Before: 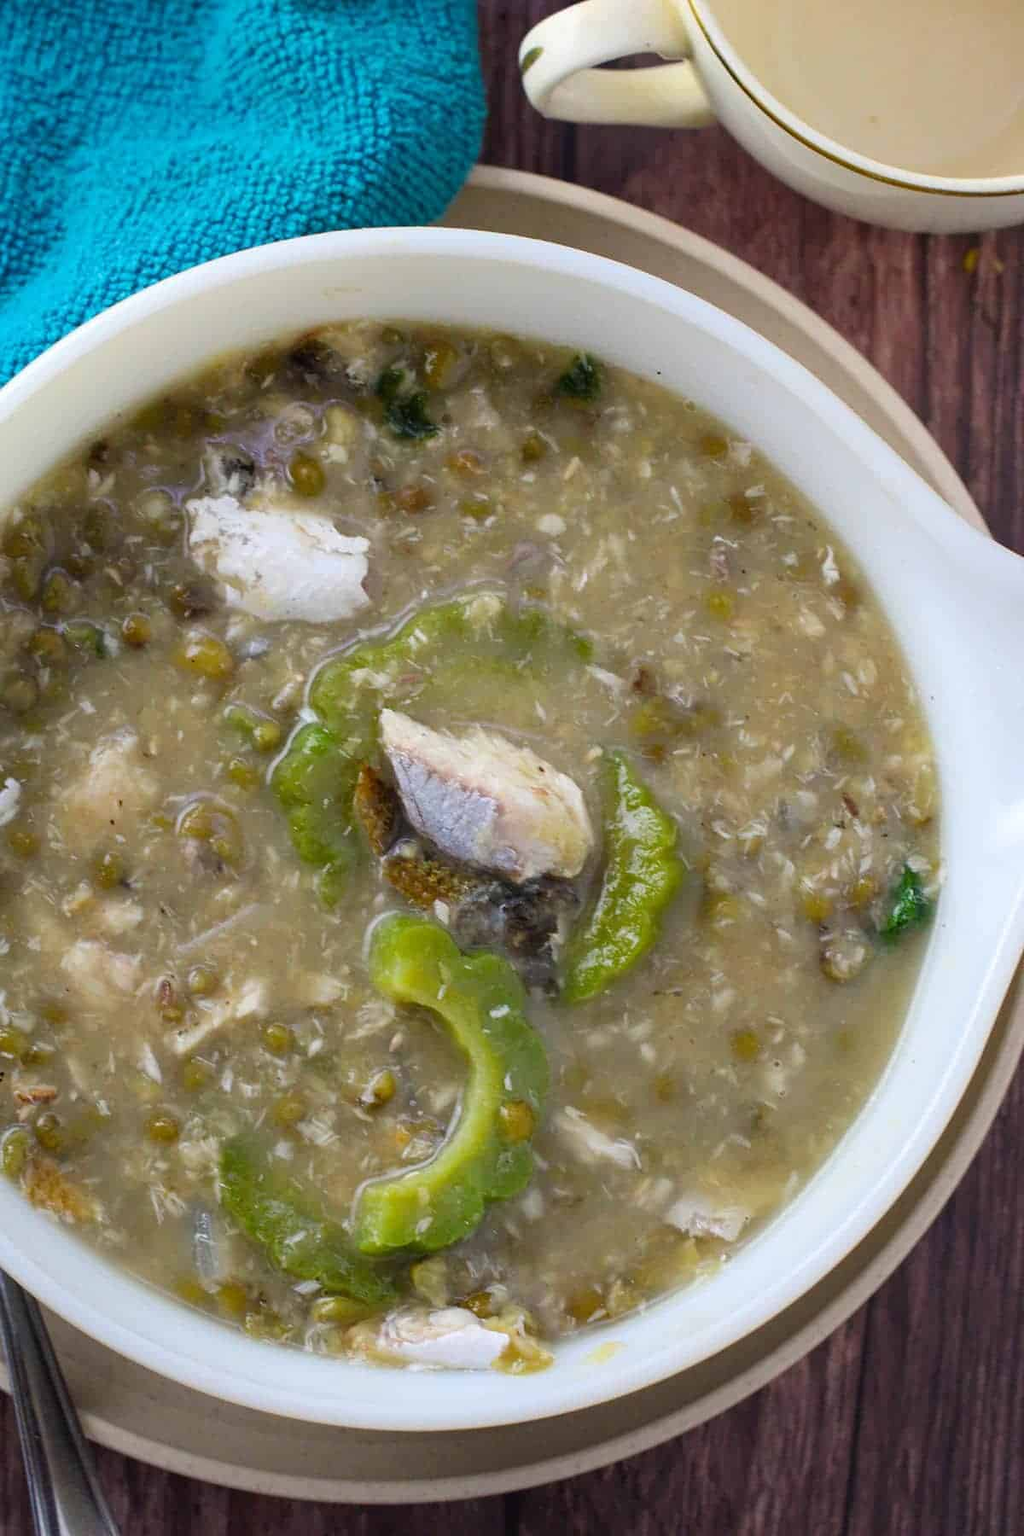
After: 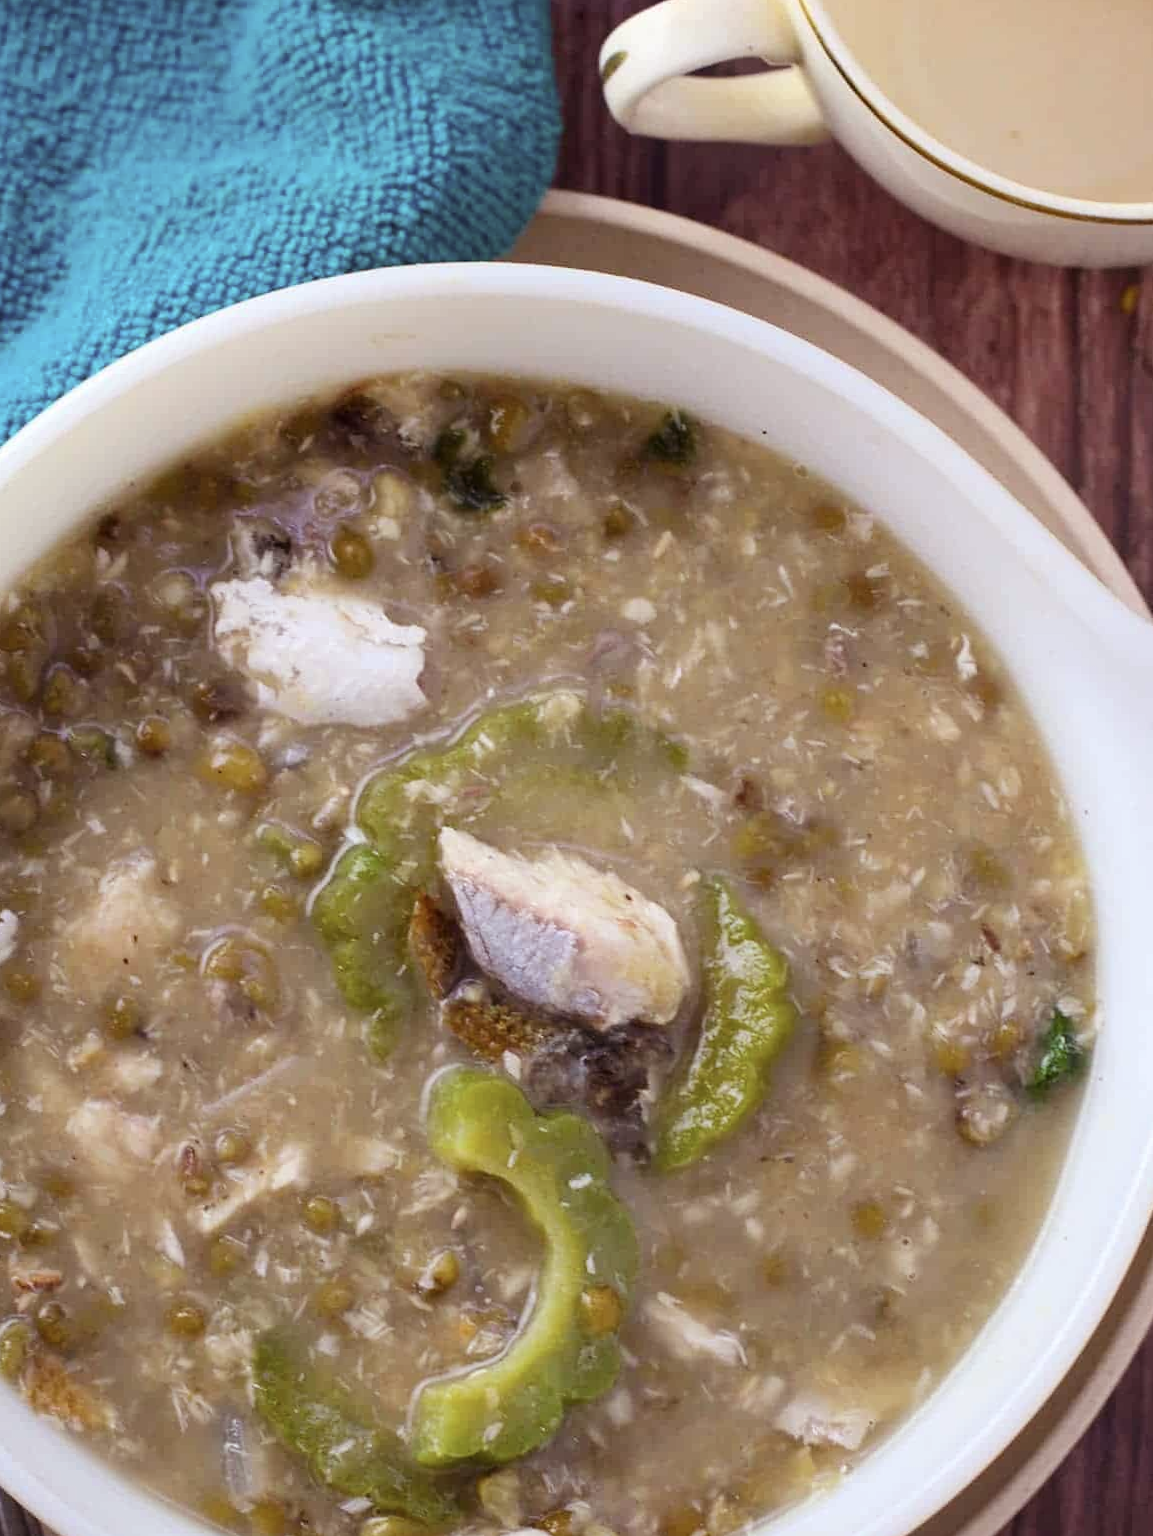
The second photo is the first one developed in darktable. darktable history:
crop and rotate: angle 0.2°, left 0.275%, right 3.127%, bottom 14.18%
contrast brightness saturation: contrast 0.11, saturation -0.17
rgb levels: mode RGB, independent channels, levels [[0, 0.474, 1], [0, 0.5, 1], [0, 0.5, 1]]
